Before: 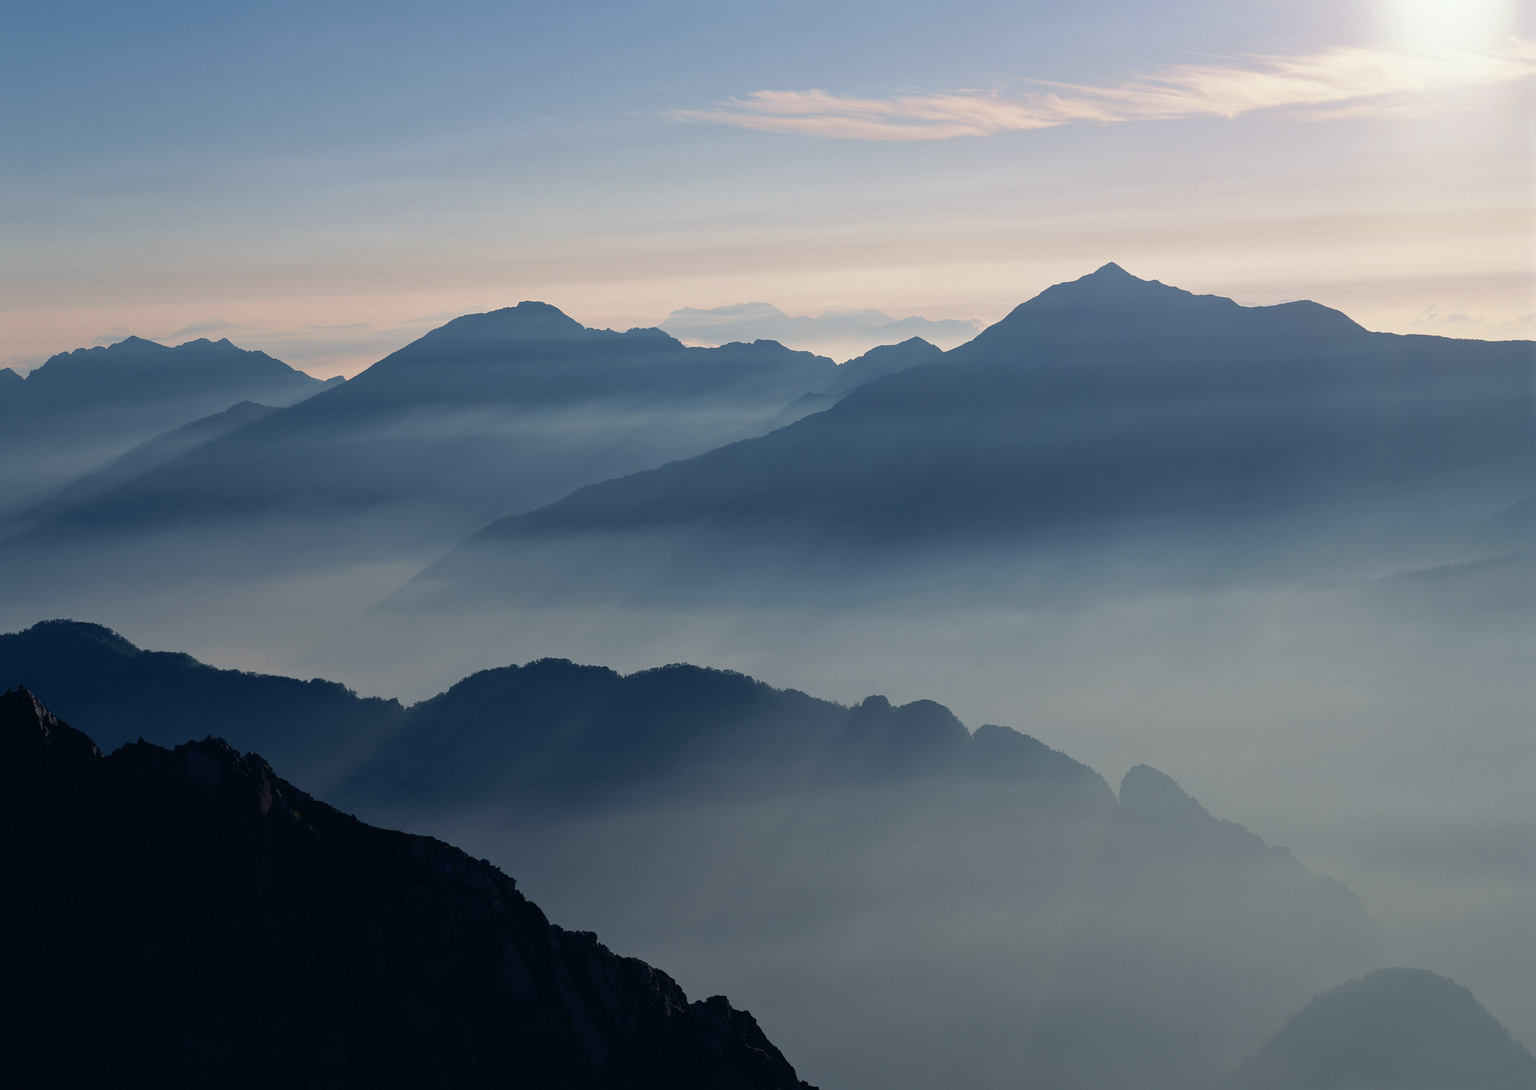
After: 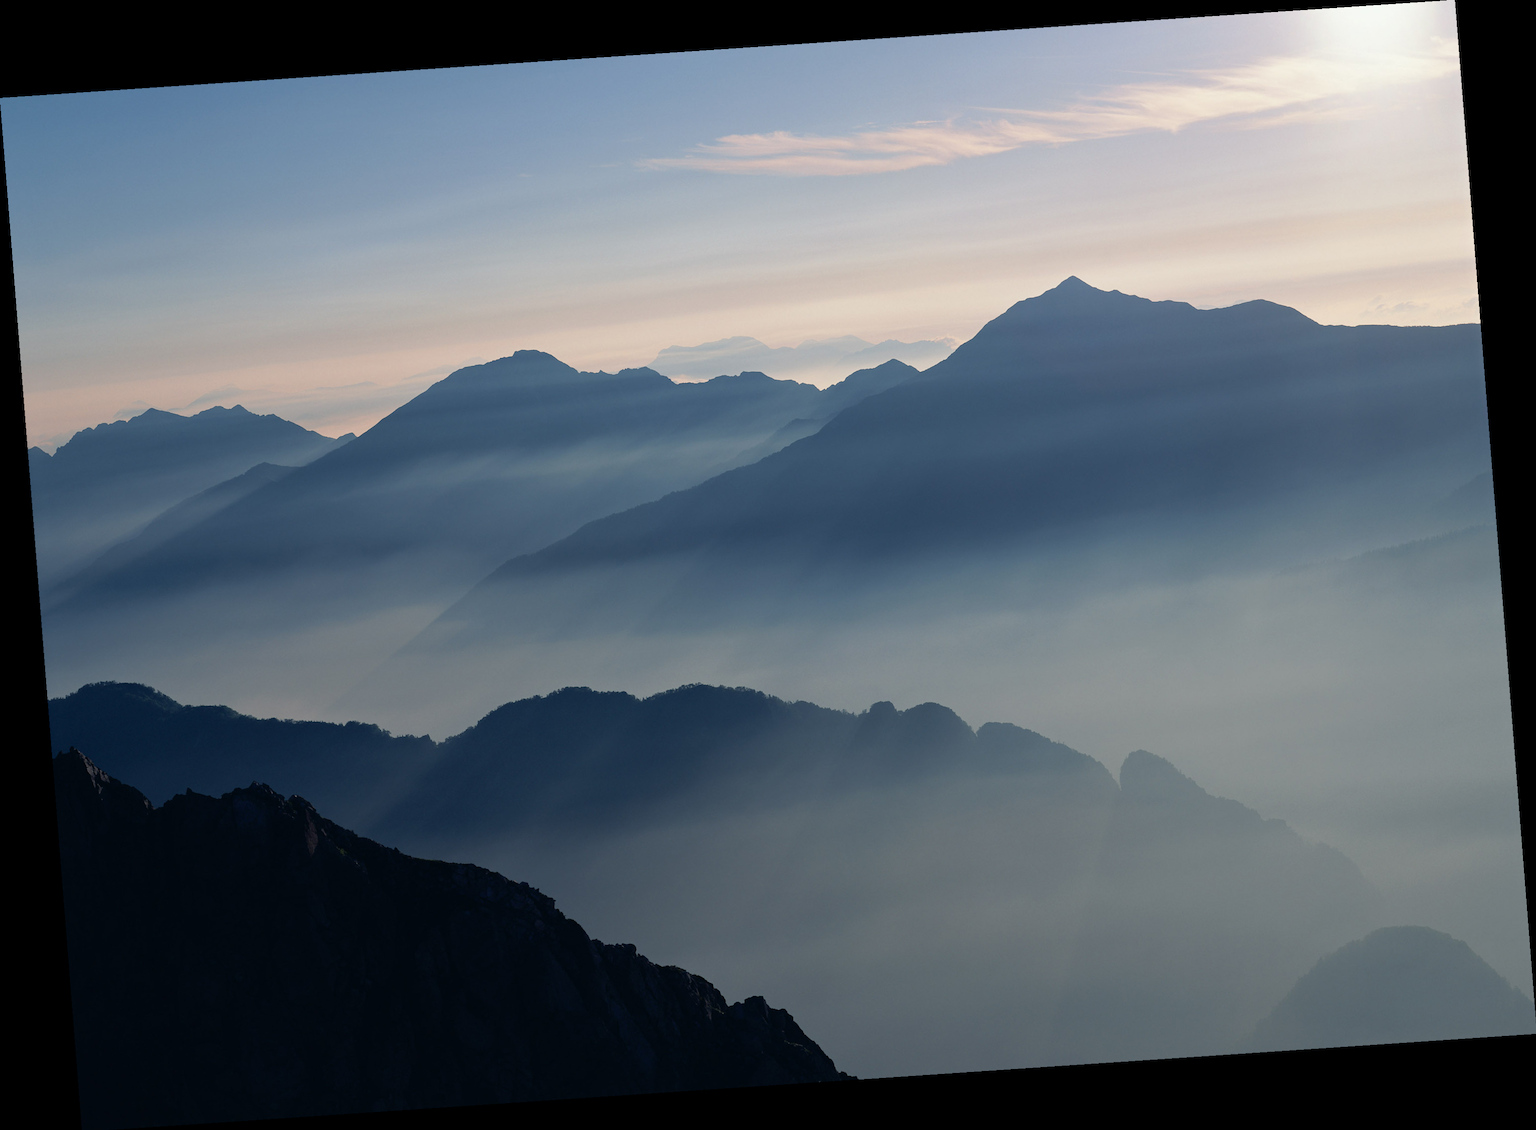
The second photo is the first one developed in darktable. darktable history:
tone equalizer: on, module defaults
rotate and perspective: rotation -4.2°, shear 0.006, automatic cropping off
